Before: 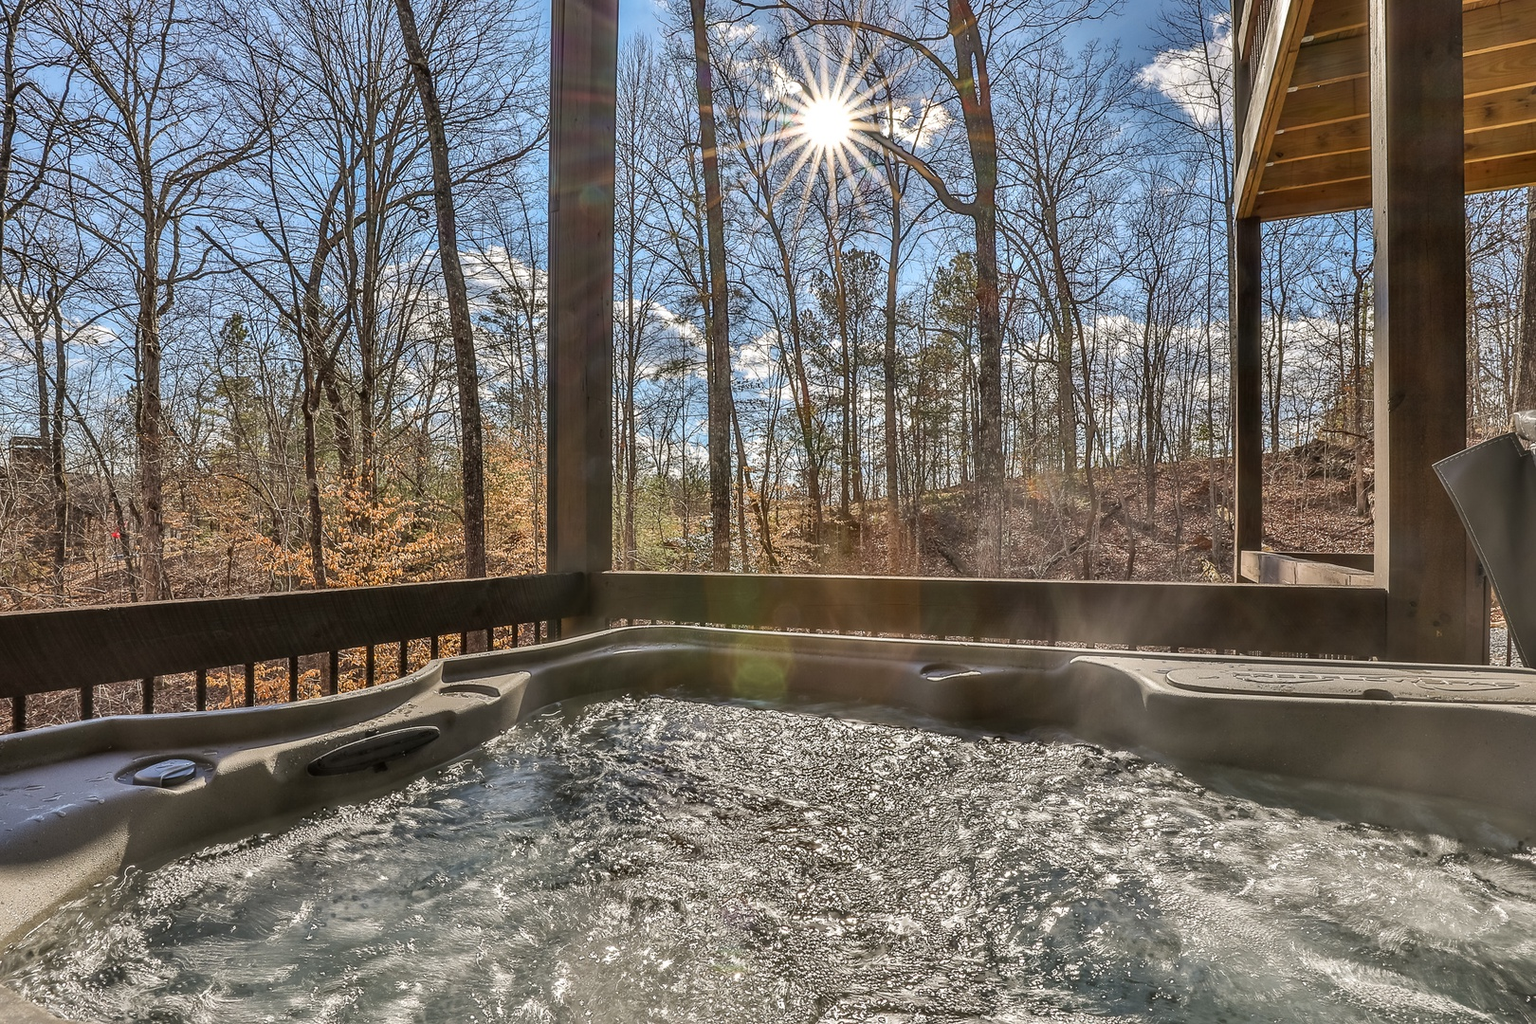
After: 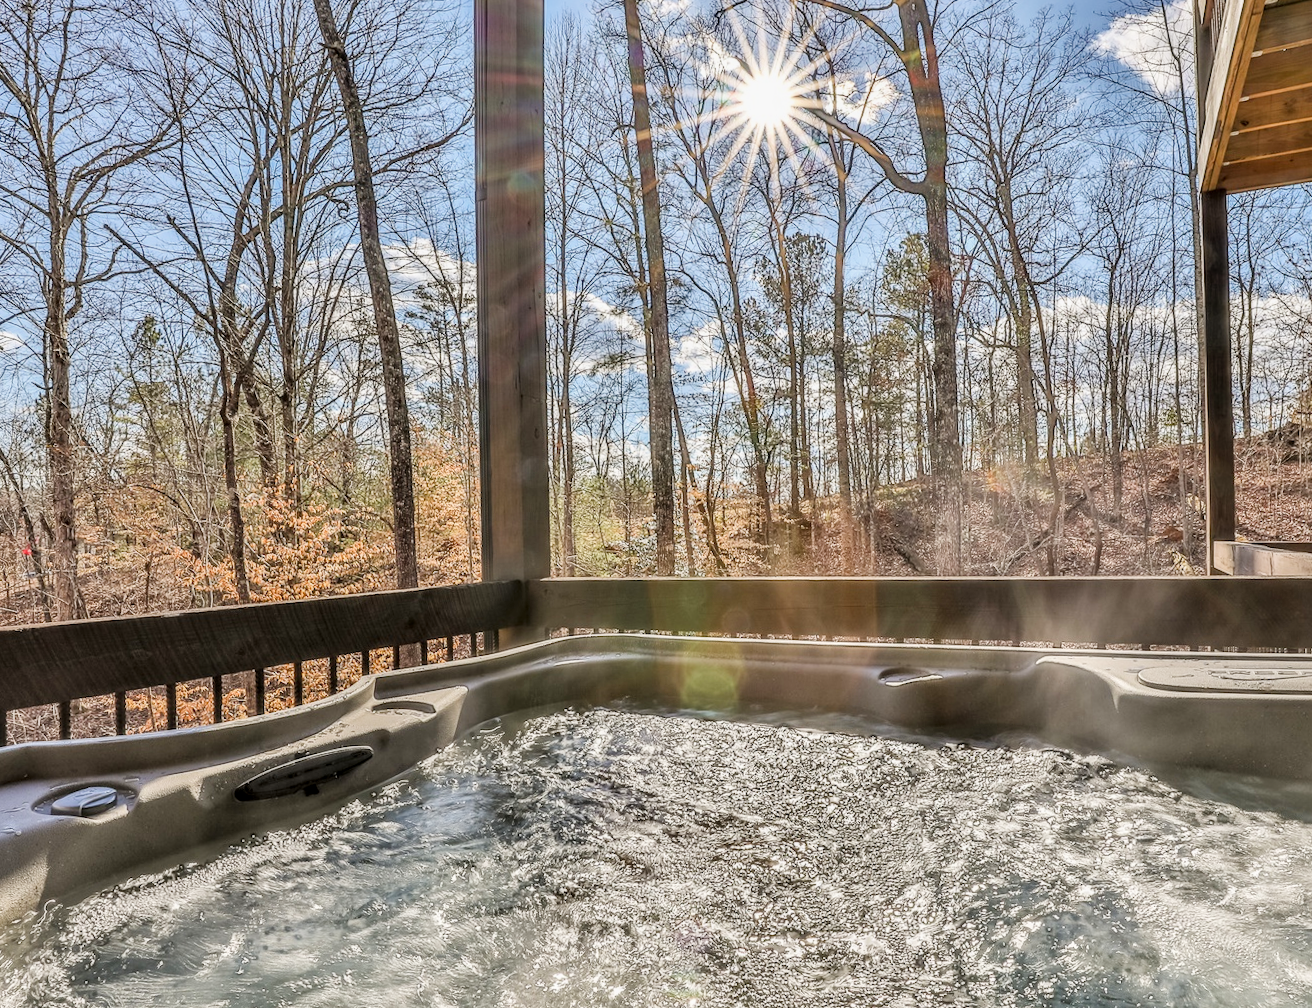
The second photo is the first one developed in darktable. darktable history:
exposure: black level correction 0, exposure 0.95 EV, compensate highlight preservation false
local contrast: on, module defaults
filmic rgb: black relative exposure -7.65 EV, white relative exposure 4.56 EV, hardness 3.61
crop and rotate: angle 1.3°, left 4.448%, top 1.004%, right 11.785%, bottom 2.421%
